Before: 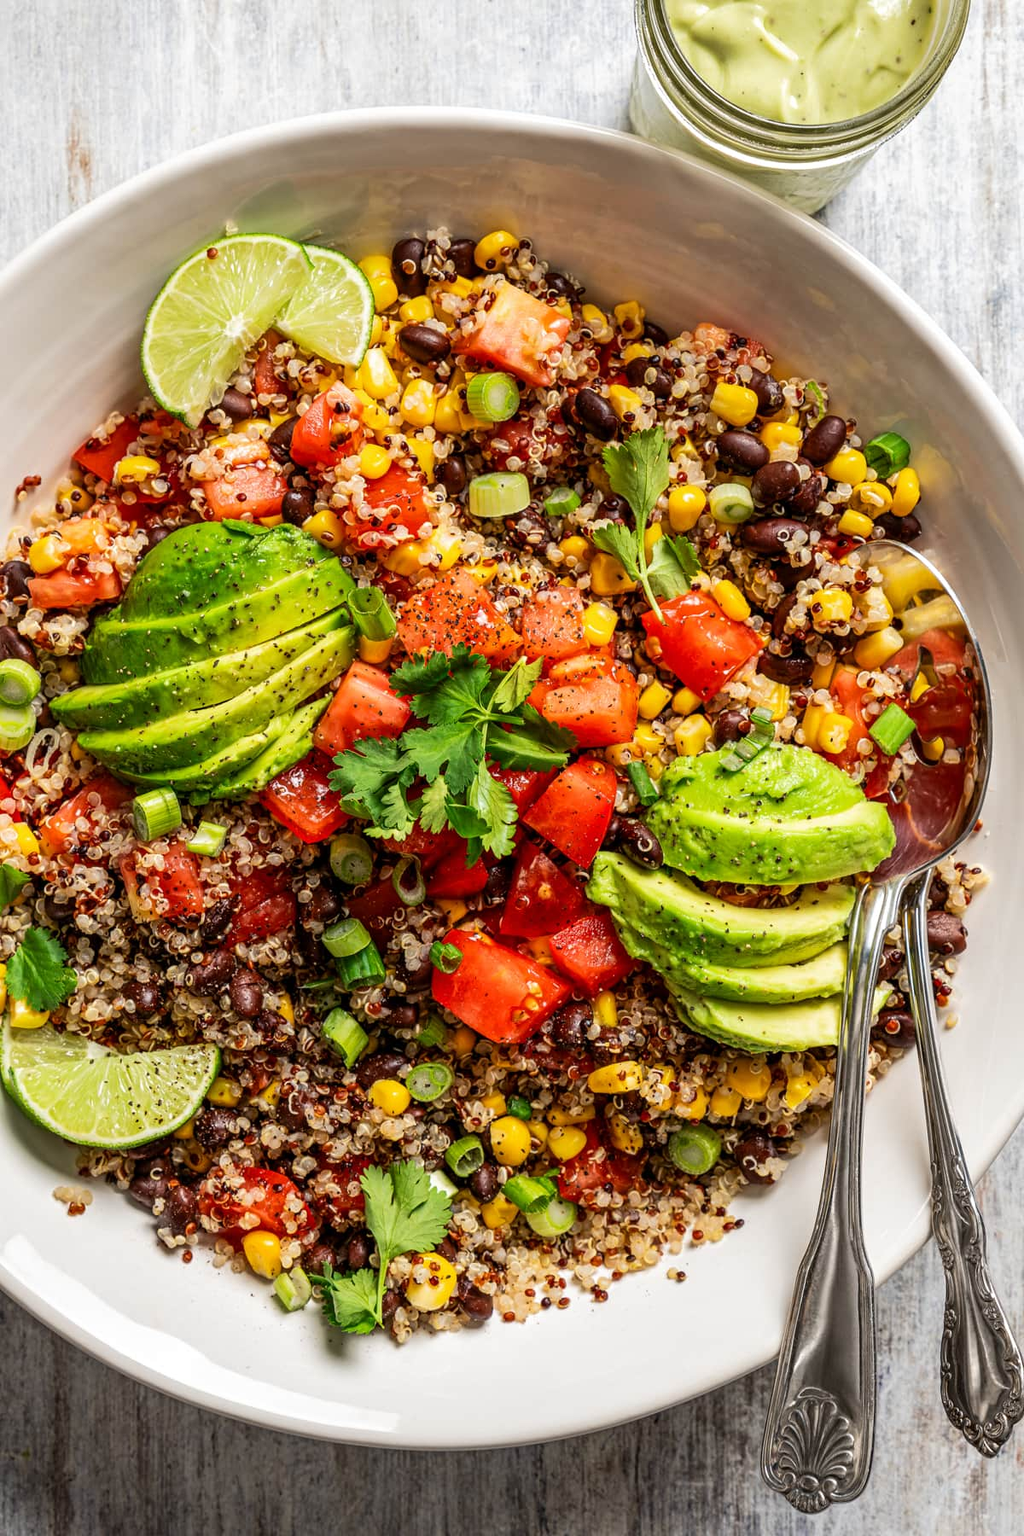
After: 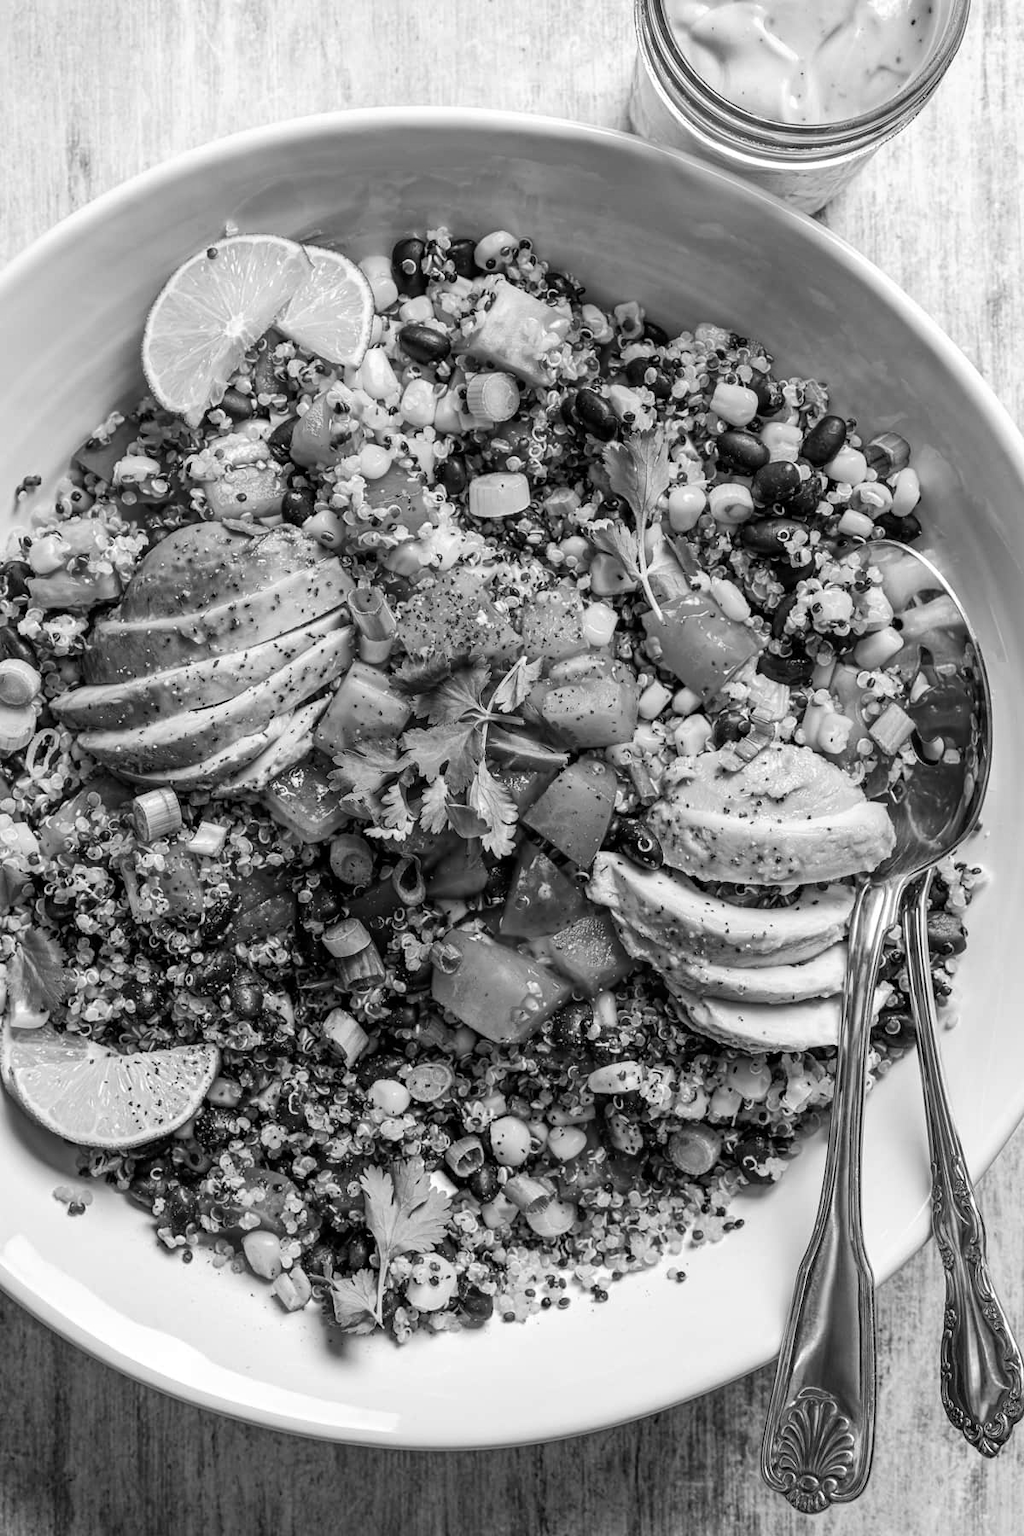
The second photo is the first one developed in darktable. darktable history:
color contrast: green-magenta contrast 0.3, blue-yellow contrast 0.15
color balance rgb: linear chroma grading › global chroma 15%, perceptual saturation grading › global saturation 30%
monochrome: size 3.1
